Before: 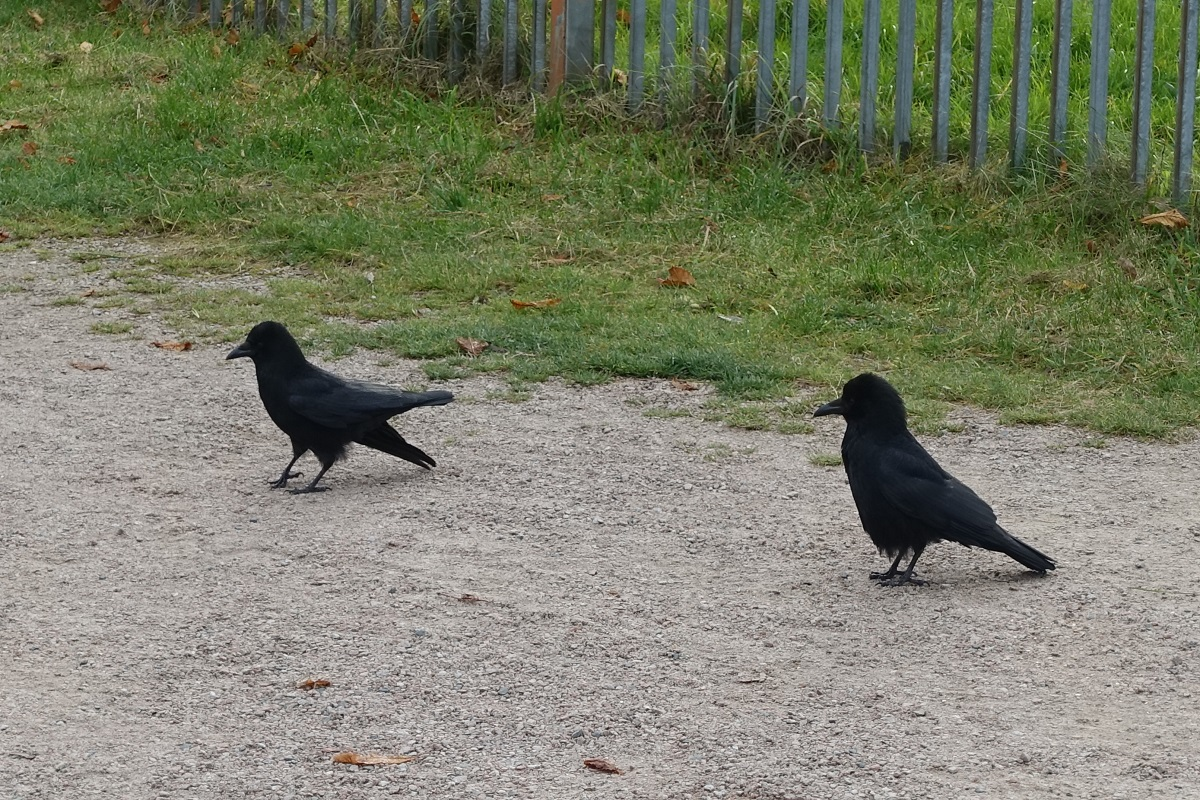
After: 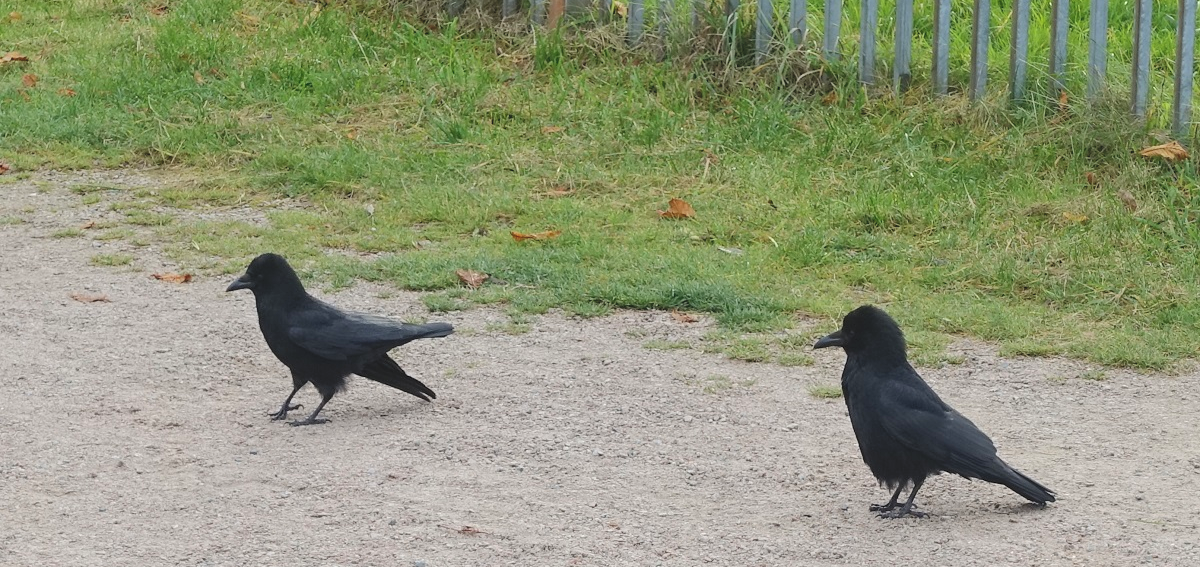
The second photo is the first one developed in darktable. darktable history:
contrast brightness saturation: contrast 0.103, brightness 0.299, saturation 0.149
crop and rotate: top 8.504%, bottom 20.538%
tone curve: curves: ch0 [(0, 0) (0.003, 0.027) (0.011, 0.03) (0.025, 0.04) (0.044, 0.063) (0.069, 0.093) (0.1, 0.125) (0.136, 0.153) (0.177, 0.191) (0.224, 0.232) (0.277, 0.279) (0.335, 0.333) (0.399, 0.39) (0.468, 0.457) (0.543, 0.535) (0.623, 0.611) (0.709, 0.683) (0.801, 0.758) (0.898, 0.853) (1, 1)], color space Lab, independent channels, preserve colors none
